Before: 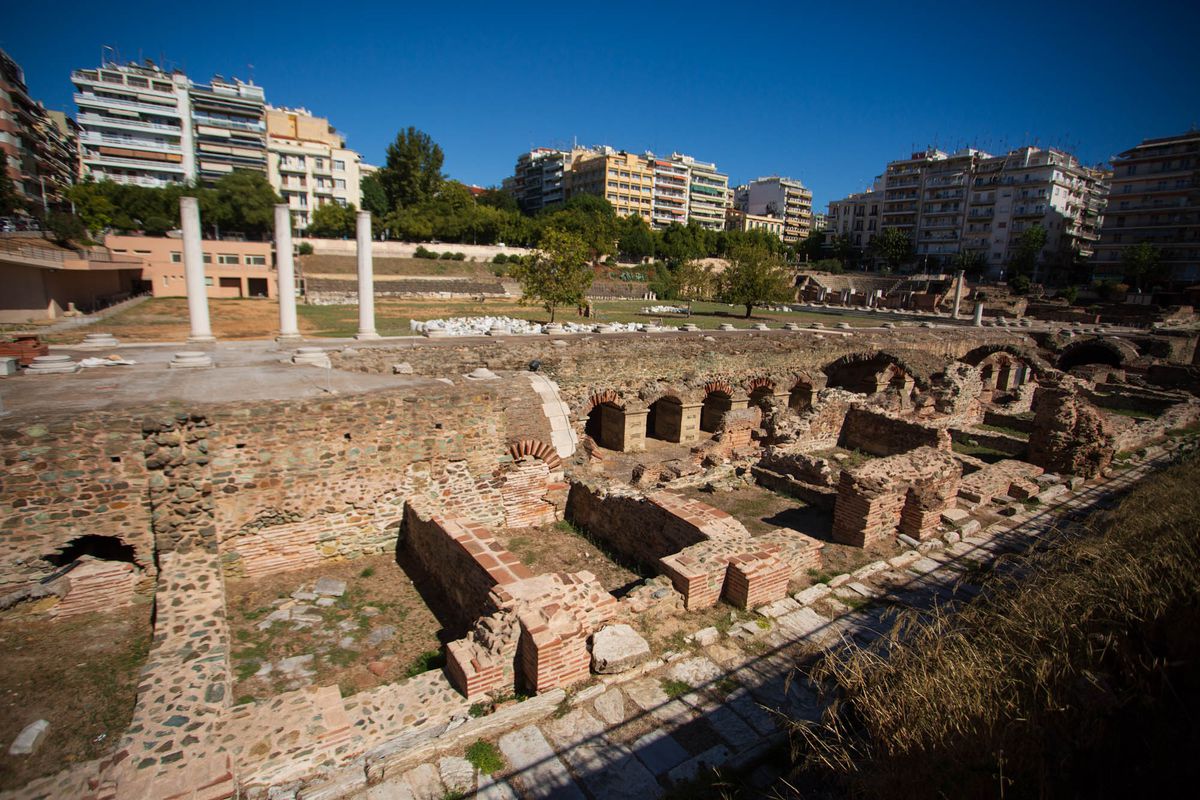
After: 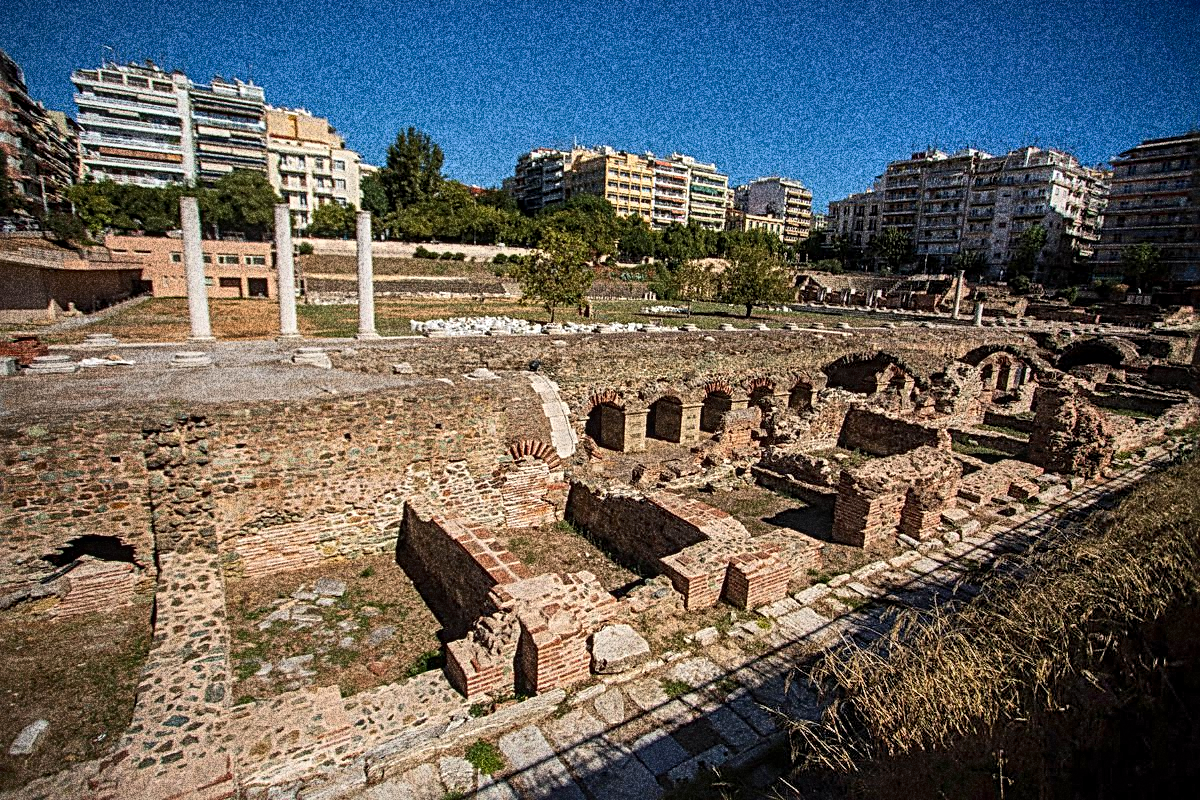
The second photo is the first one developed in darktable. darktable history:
sharpen: radius 3.025, amount 0.757
local contrast: on, module defaults
grain: coarseness 30.02 ISO, strength 100%
shadows and highlights: low approximation 0.01, soften with gaussian
